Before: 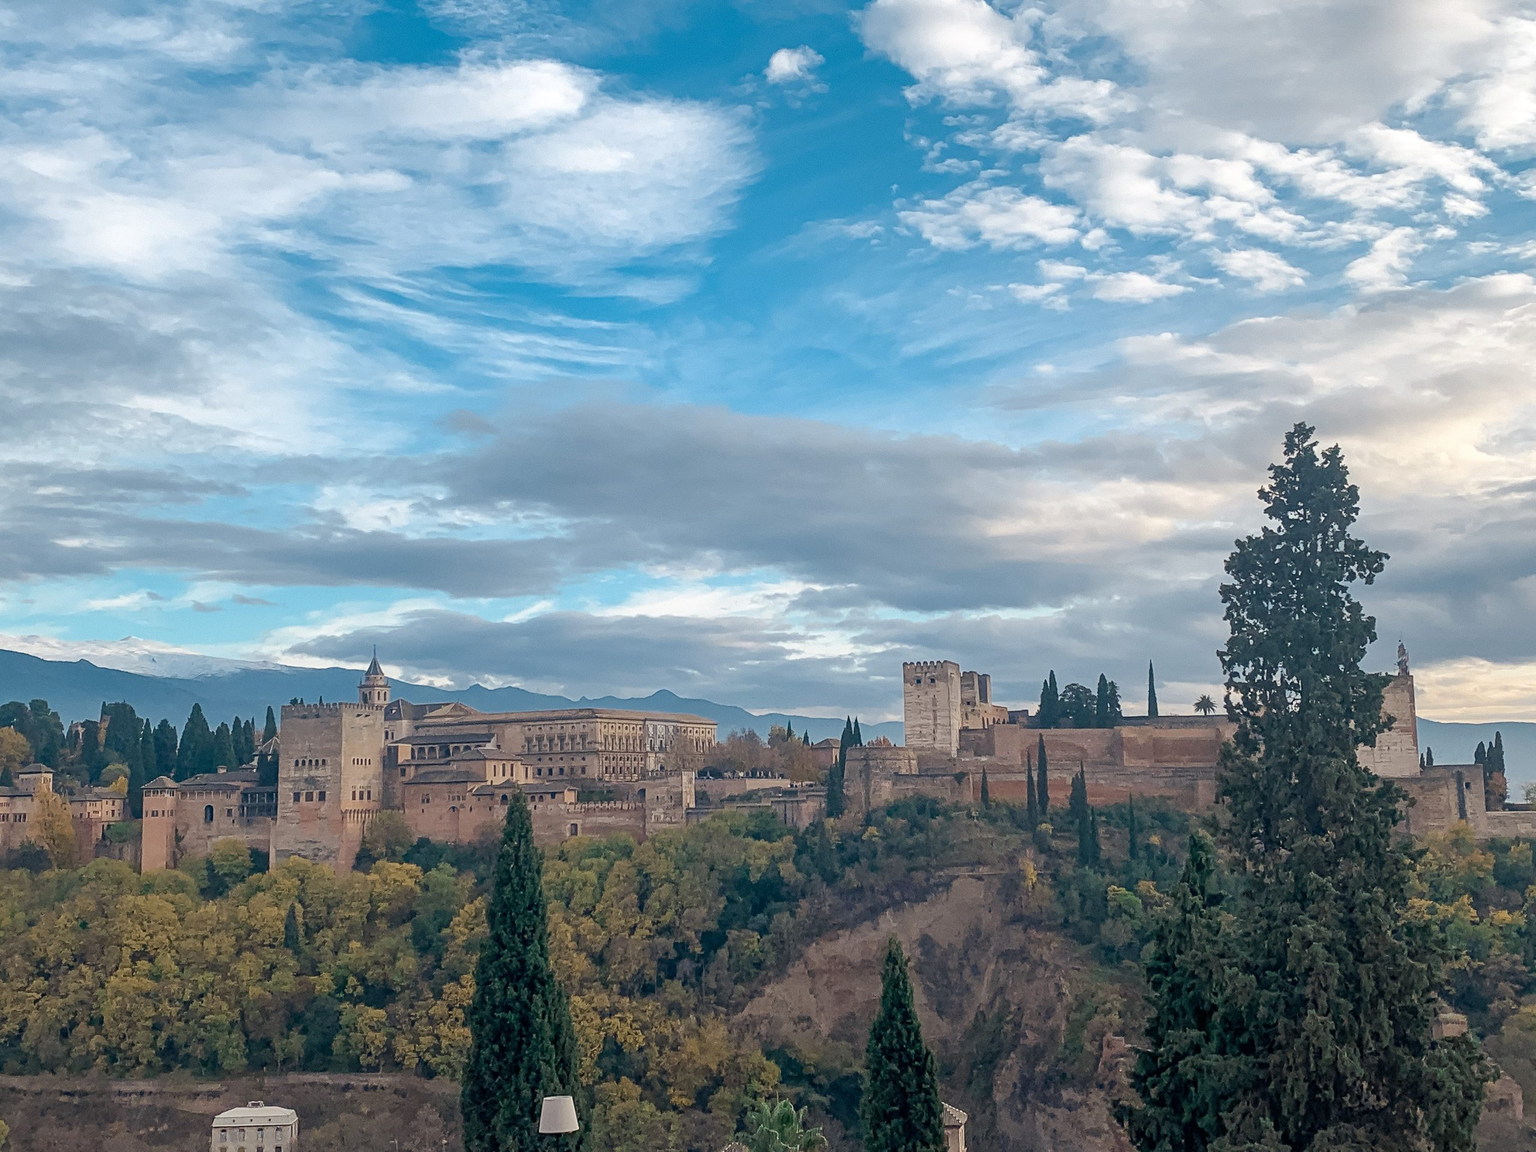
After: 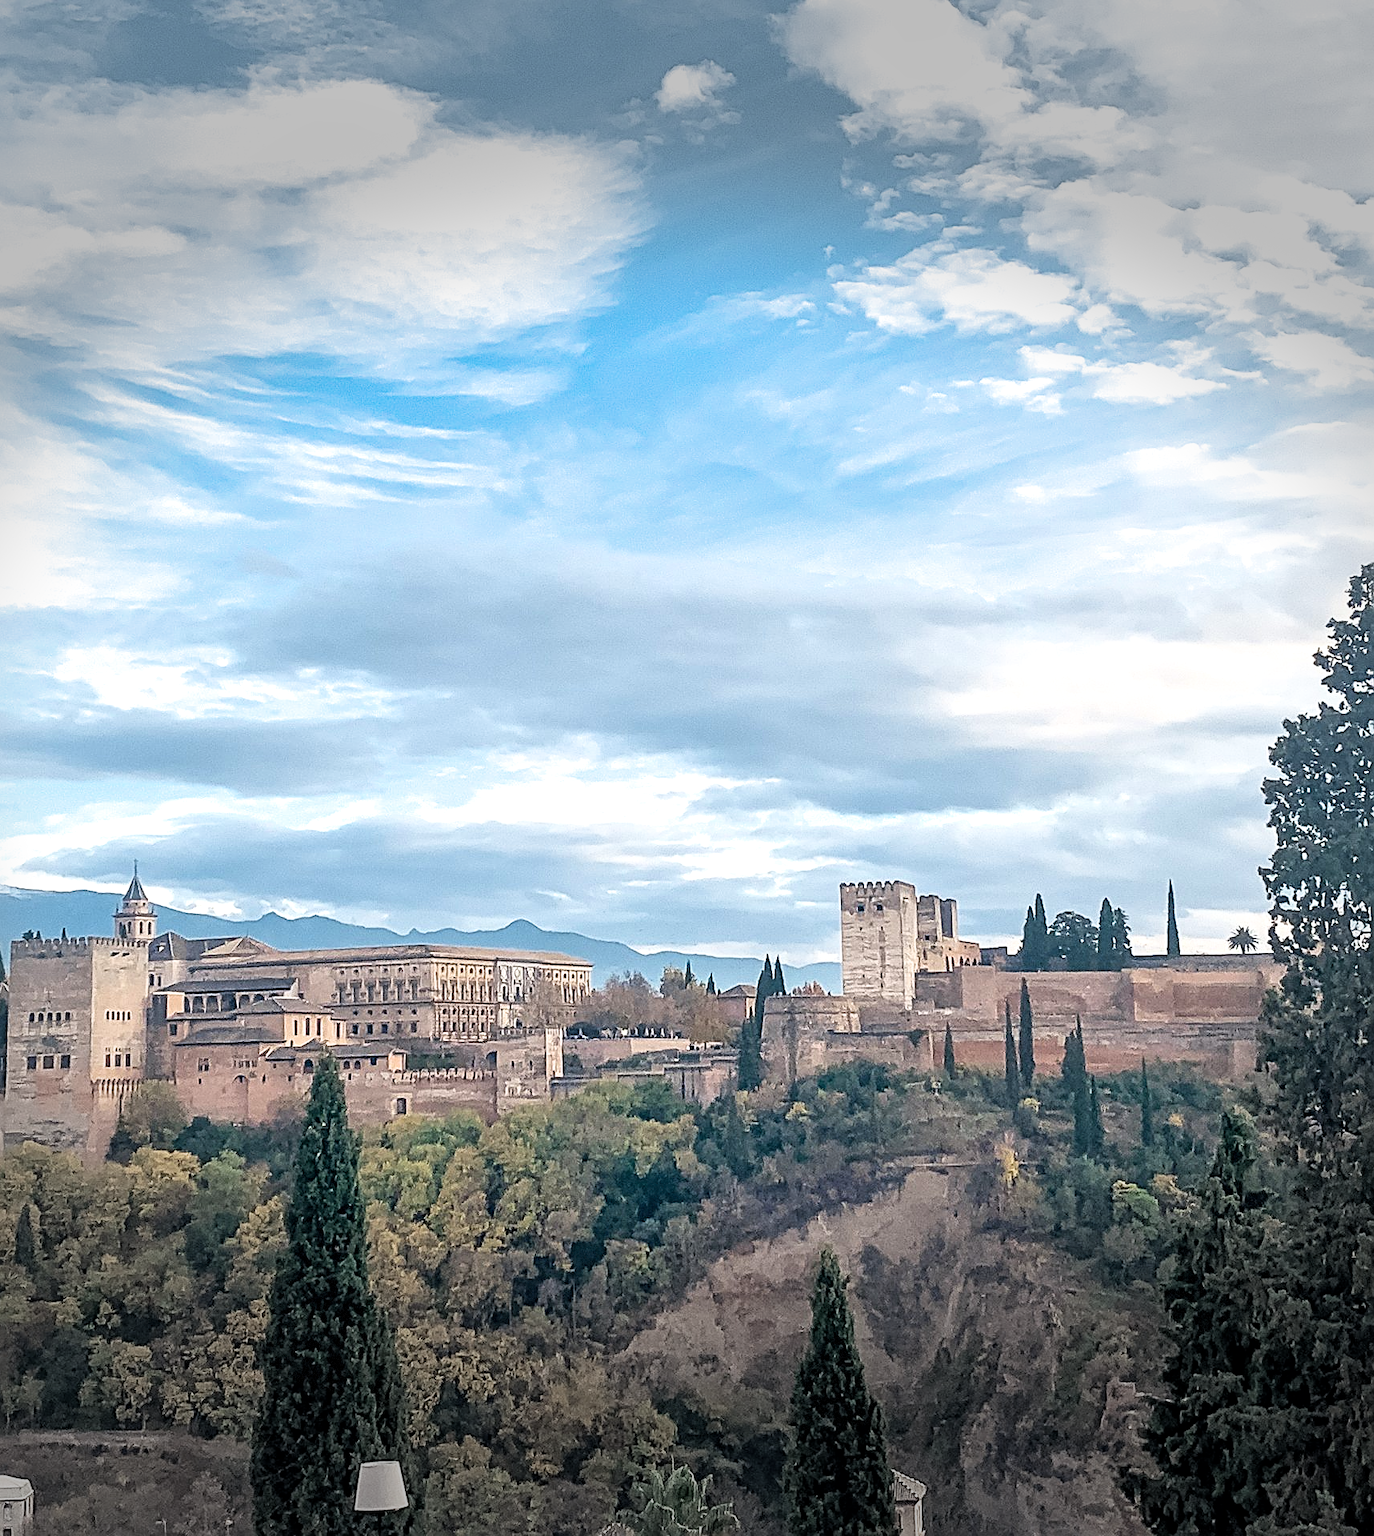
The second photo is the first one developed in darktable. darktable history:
contrast brightness saturation: saturation -0.057
filmic rgb: black relative exposure -12.68 EV, white relative exposure 2.82 EV, target black luminance 0%, hardness 8.59, latitude 71.28%, contrast 1.135, shadows ↔ highlights balance -0.532%
sharpen: on, module defaults
crop and rotate: left 17.783%, right 15.084%
exposure: black level correction 0, exposure 0.897 EV, compensate highlight preservation false
vignetting: fall-off start 79.54%, width/height ratio 1.329, dithering 8-bit output
local contrast: mode bilateral grid, contrast 20, coarseness 50, detail 119%, midtone range 0.2
